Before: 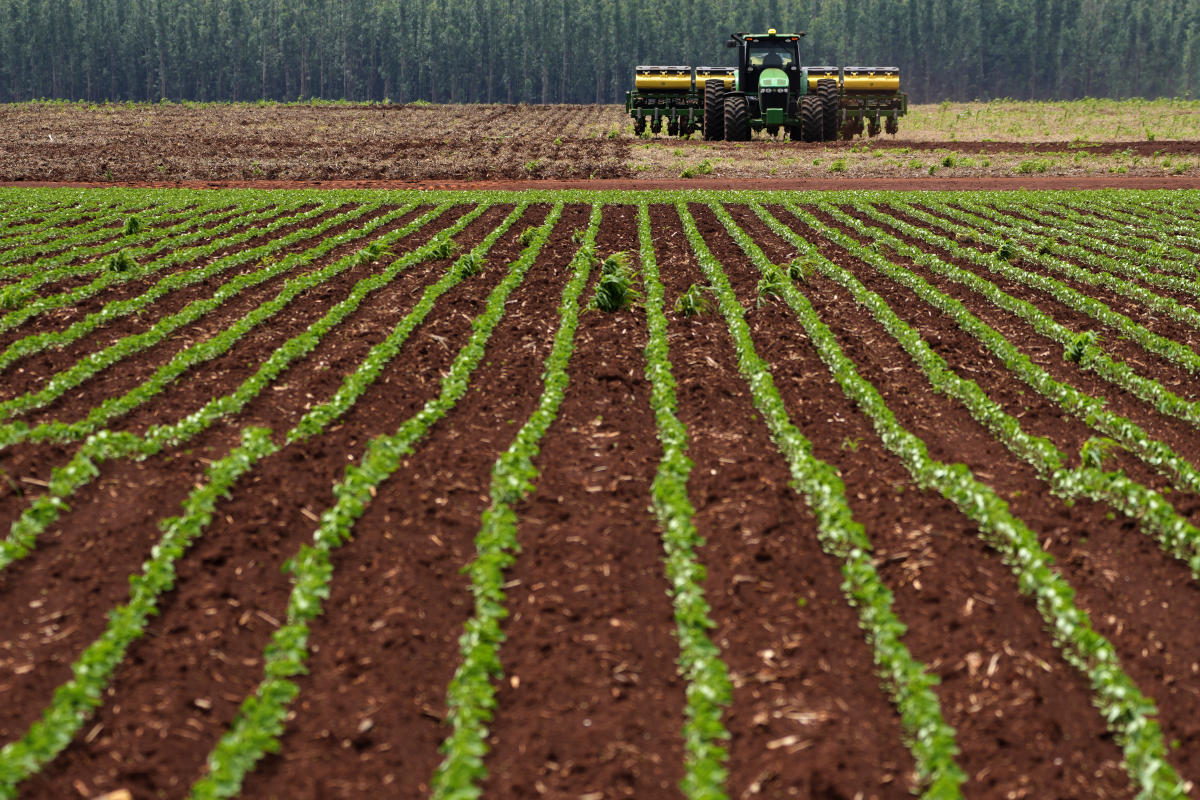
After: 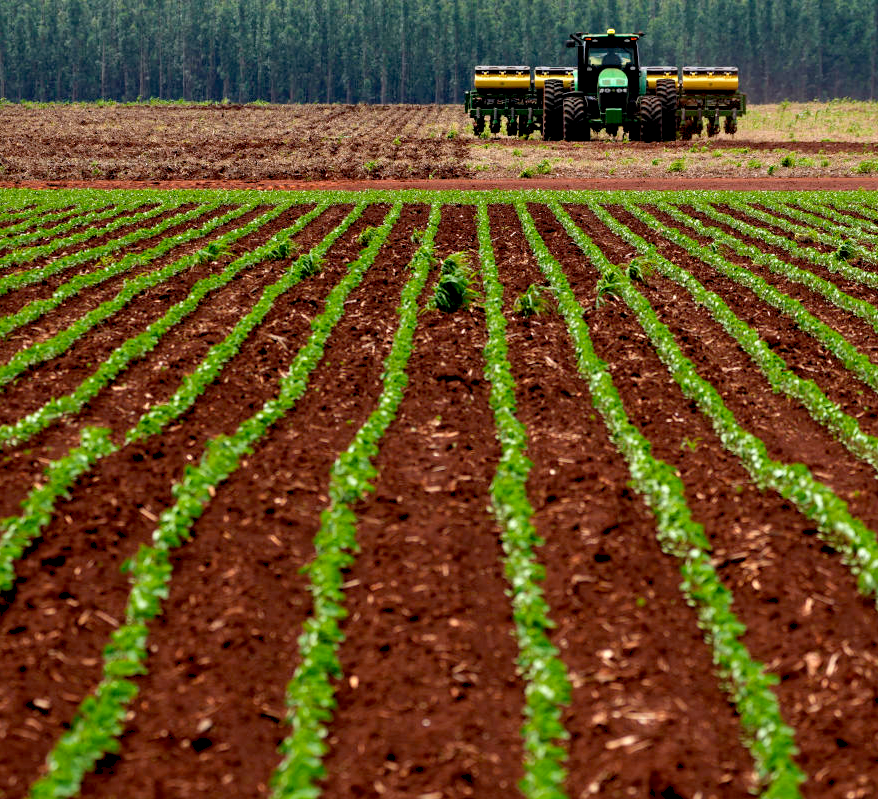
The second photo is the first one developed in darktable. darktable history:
exposure: black level correction 0.01, exposure 0.011 EV, compensate highlight preservation false
crop: left 13.443%, right 13.31%
levels: levels [0, 0.48, 0.961]
